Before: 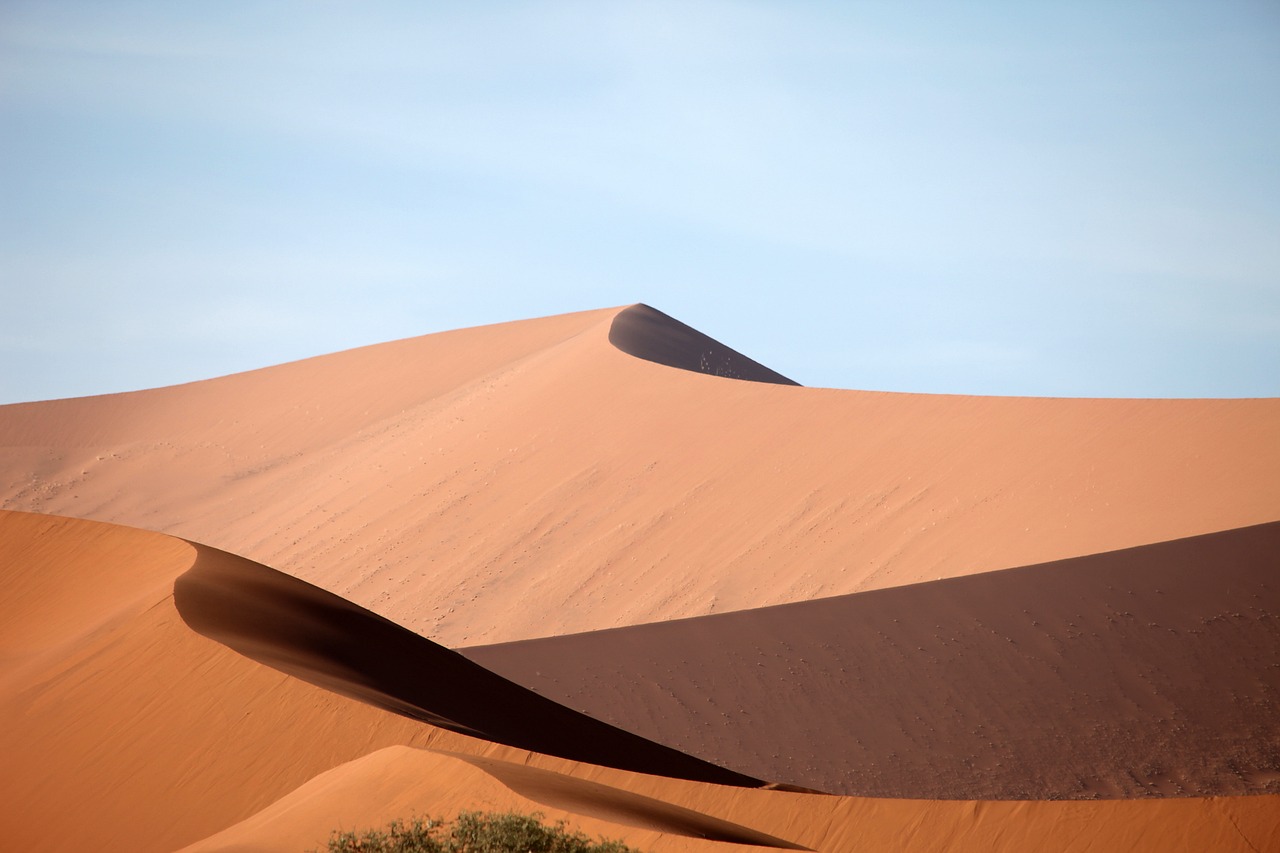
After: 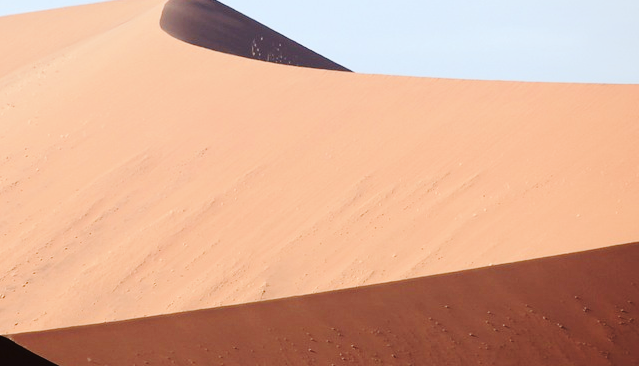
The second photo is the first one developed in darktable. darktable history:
crop: left 35.136%, top 36.898%, right 14.866%, bottom 20.094%
tone curve: curves: ch0 [(0, 0) (0.003, 0.023) (0.011, 0.029) (0.025, 0.037) (0.044, 0.047) (0.069, 0.057) (0.1, 0.075) (0.136, 0.103) (0.177, 0.145) (0.224, 0.193) (0.277, 0.266) (0.335, 0.362) (0.399, 0.473) (0.468, 0.569) (0.543, 0.655) (0.623, 0.73) (0.709, 0.804) (0.801, 0.874) (0.898, 0.924) (1, 1)], preserve colors none
